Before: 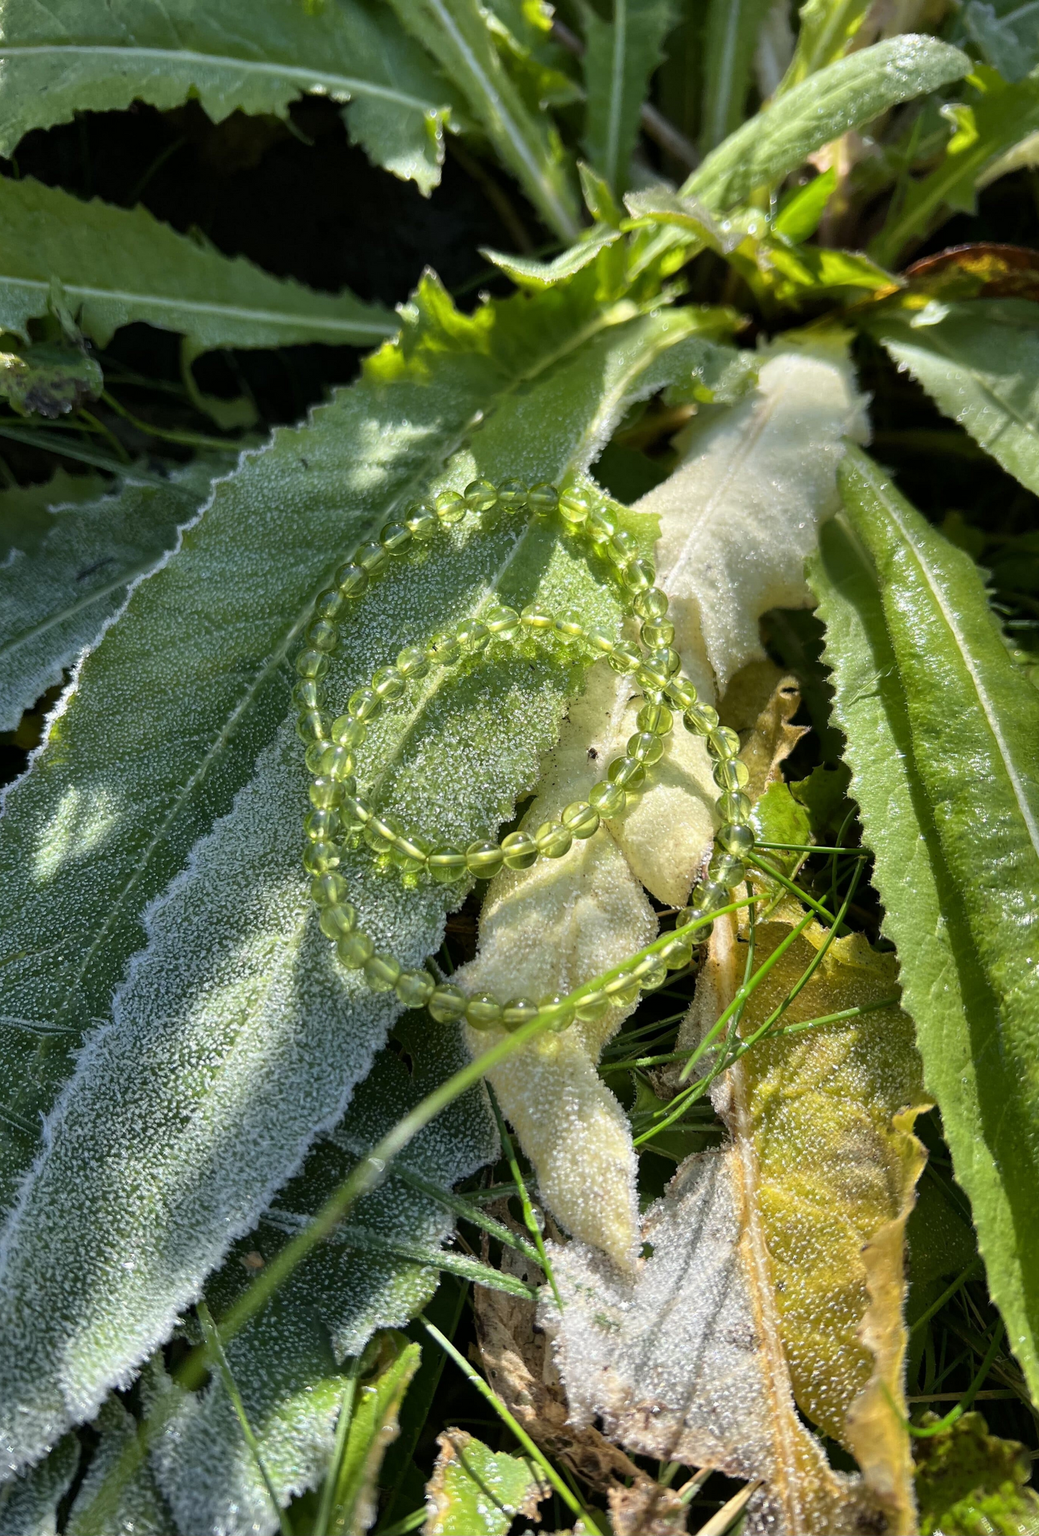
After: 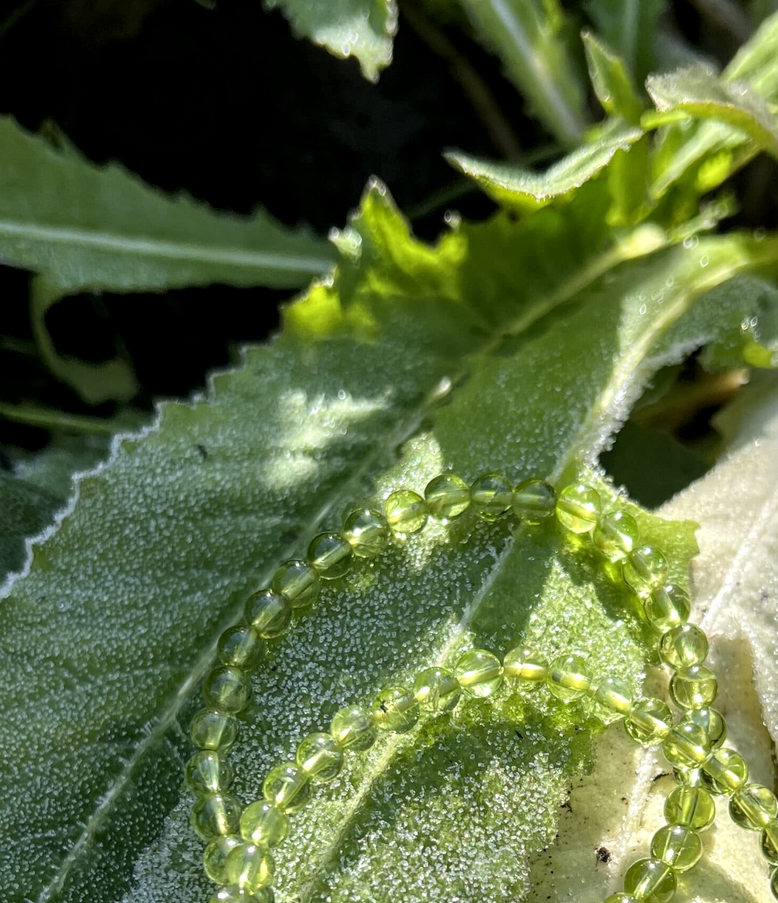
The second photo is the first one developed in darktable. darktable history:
local contrast: detail 130%
crop: left 15.306%, top 9.065%, right 30.789%, bottom 48.638%
